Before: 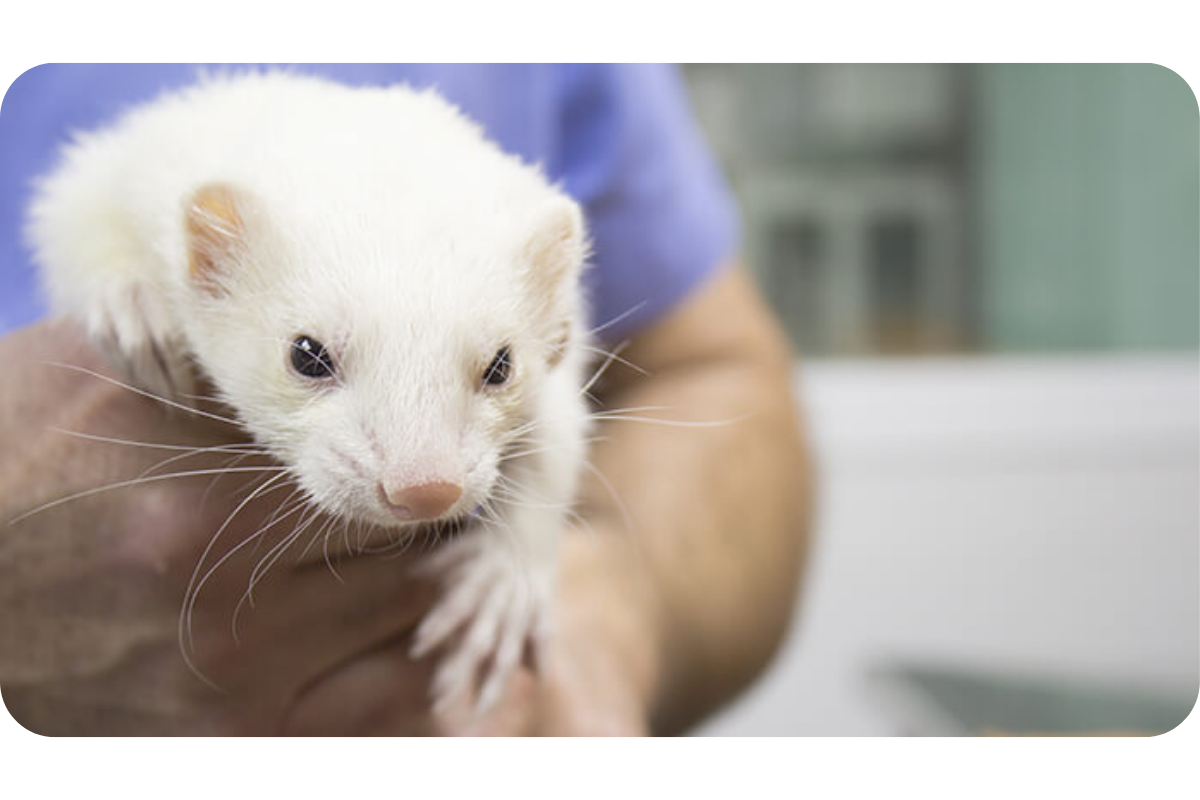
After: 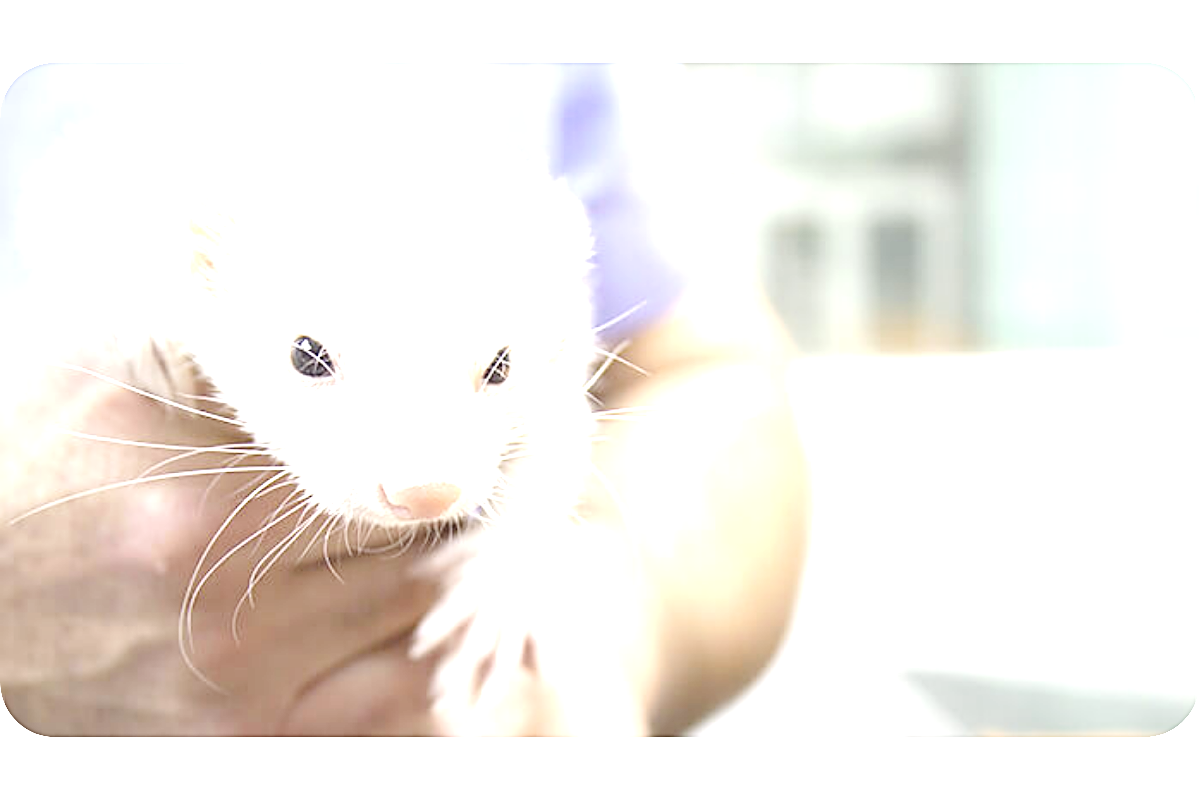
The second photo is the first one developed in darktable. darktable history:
graduated density: rotation -180°, offset 24.95
exposure: exposure 2.04 EV, compensate highlight preservation false
tone curve: curves: ch0 [(0, 0) (0.003, 0.004) (0.011, 0.015) (0.025, 0.033) (0.044, 0.058) (0.069, 0.091) (0.1, 0.131) (0.136, 0.179) (0.177, 0.233) (0.224, 0.296) (0.277, 0.364) (0.335, 0.434) (0.399, 0.511) (0.468, 0.584) (0.543, 0.656) (0.623, 0.729) (0.709, 0.799) (0.801, 0.874) (0.898, 0.936) (1, 1)], preserve colors none
sharpen: on, module defaults
